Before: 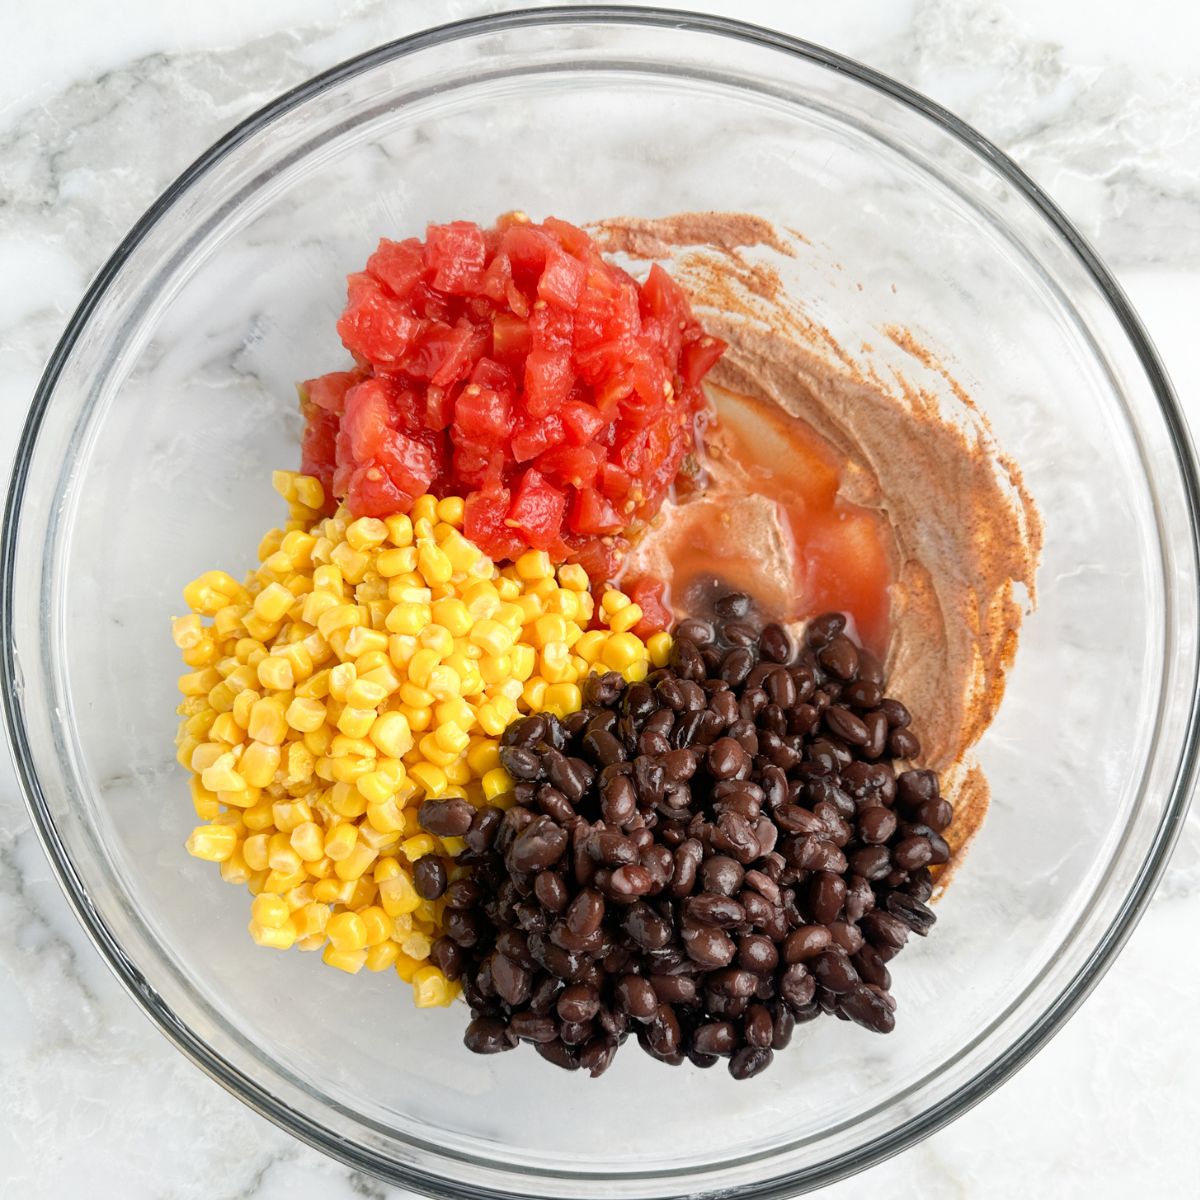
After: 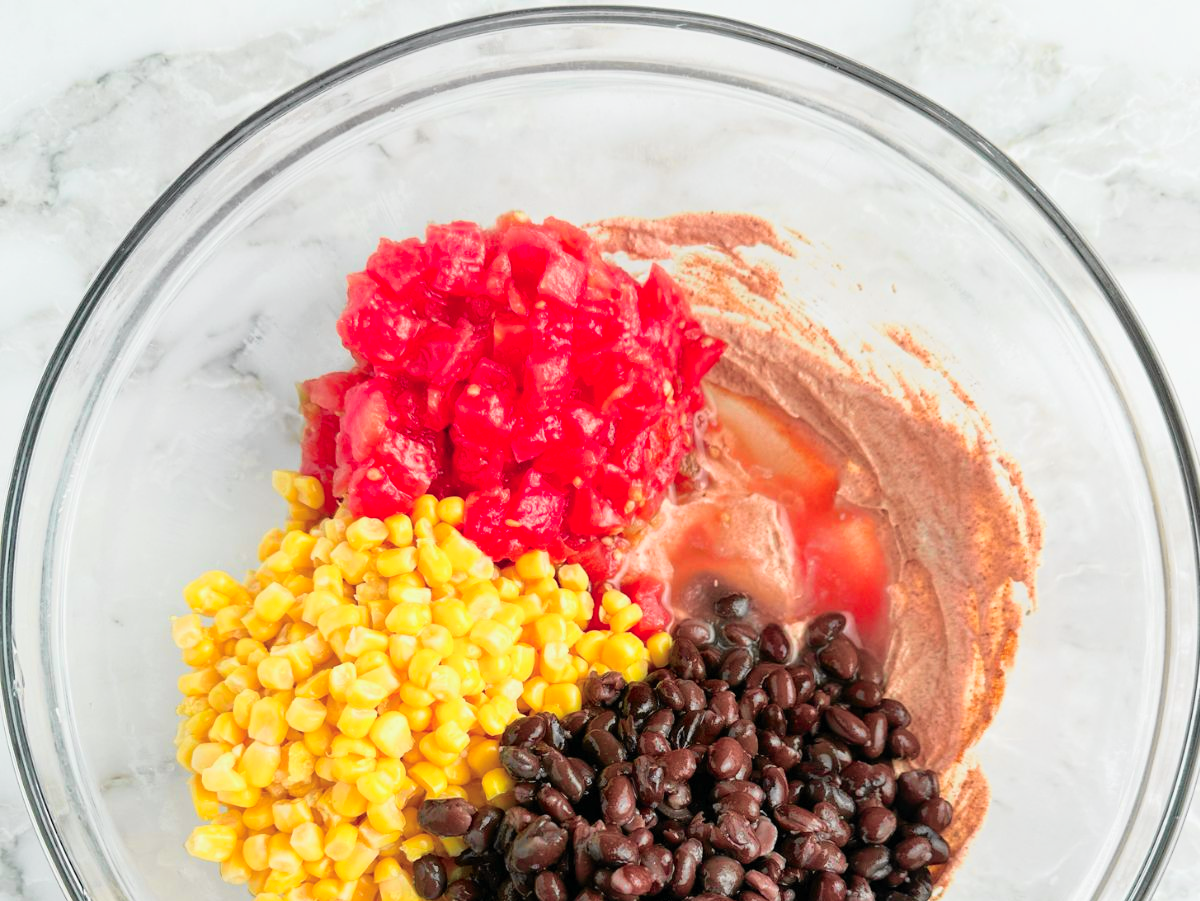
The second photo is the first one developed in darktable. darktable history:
velvia: on, module defaults
exposure: exposure 0.126 EV, compensate highlight preservation false
contrast brightness saturation: brightness 0.087, saturation 0.19
crop: bottom 24.84%
tone curve: curves: ch0 [(0, 0) (0.058, 0.037) (0.214, 0.183) (0.304, 0.288) (0.561, 0.554) (0.687, 0.677) (0.768, 0.768) (0.858, 0.861) (0.987, 0.945)]; ch1 [(0, 0) (0.172, 0.123) (0.312, 0.296) (0.432, 0.448) (0.471, 0.469) (0.502, 0.5) (0.521, 0.505) (0.565, 0.569) (0.663, 0.663) (0.703, 0.721) (0.857, 0.917) (1, 1)]; ch2 [(0, 0) (0.411, 0.424) (0.485, 0.497) (0.502, 0.5) (0.517, 0.511) (0.556, 0.551) (0.626, 0.594) (0.709, 0.661) (1, 1)], color space Lab, independent channels
